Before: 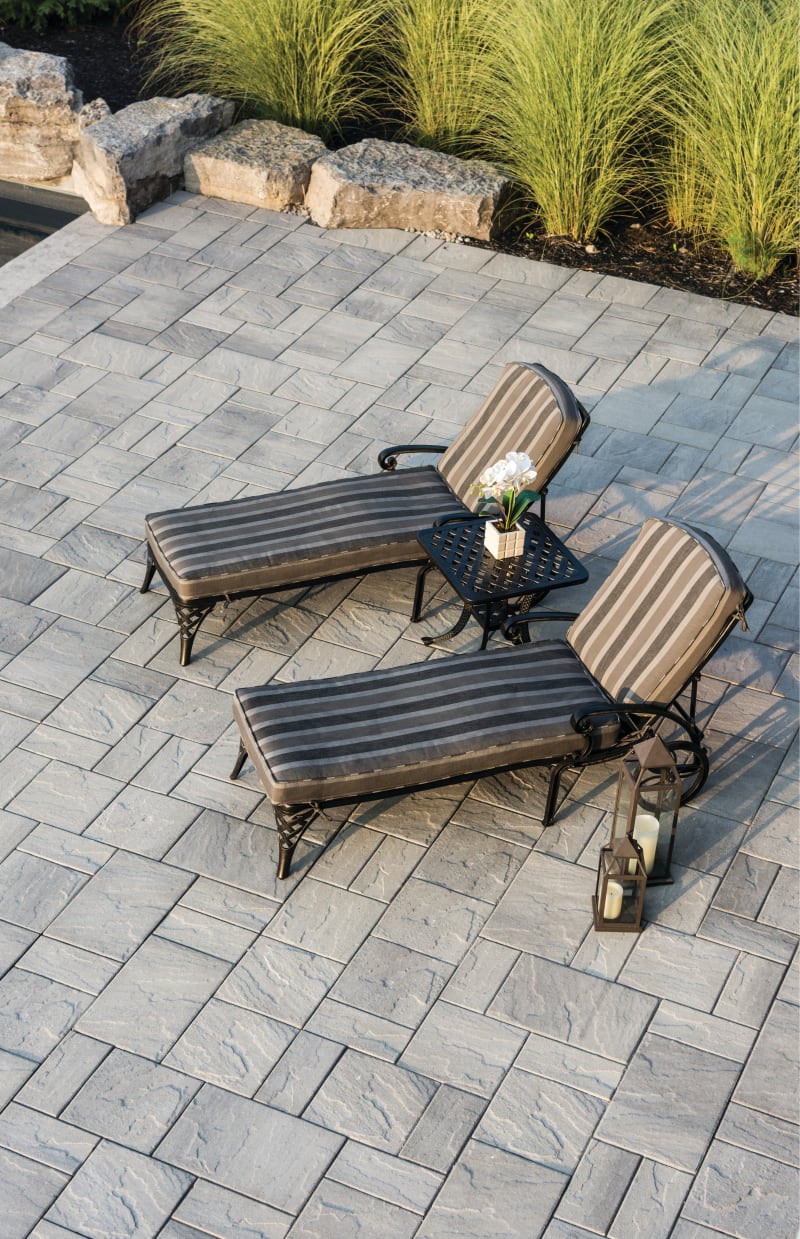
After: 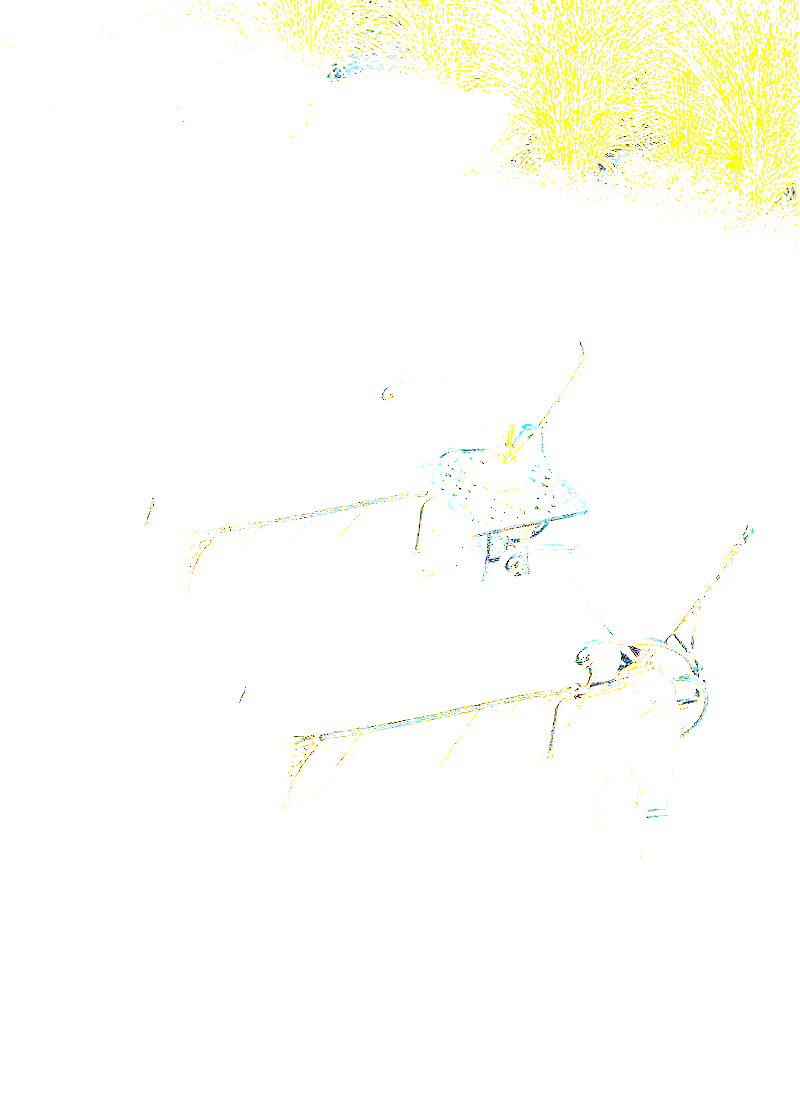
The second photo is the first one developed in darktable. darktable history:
contrast brightness saturation: contrast 0.245, brightness -0.234, saturation 0.145
exposure: exposure 7.905 EV, compensate exposure bias true, compensate highlight preservation false
levels: mode automatic, levels [0, 0.281, 0.562]
crop and rotate: top 5.502%, bottom 5.863%
